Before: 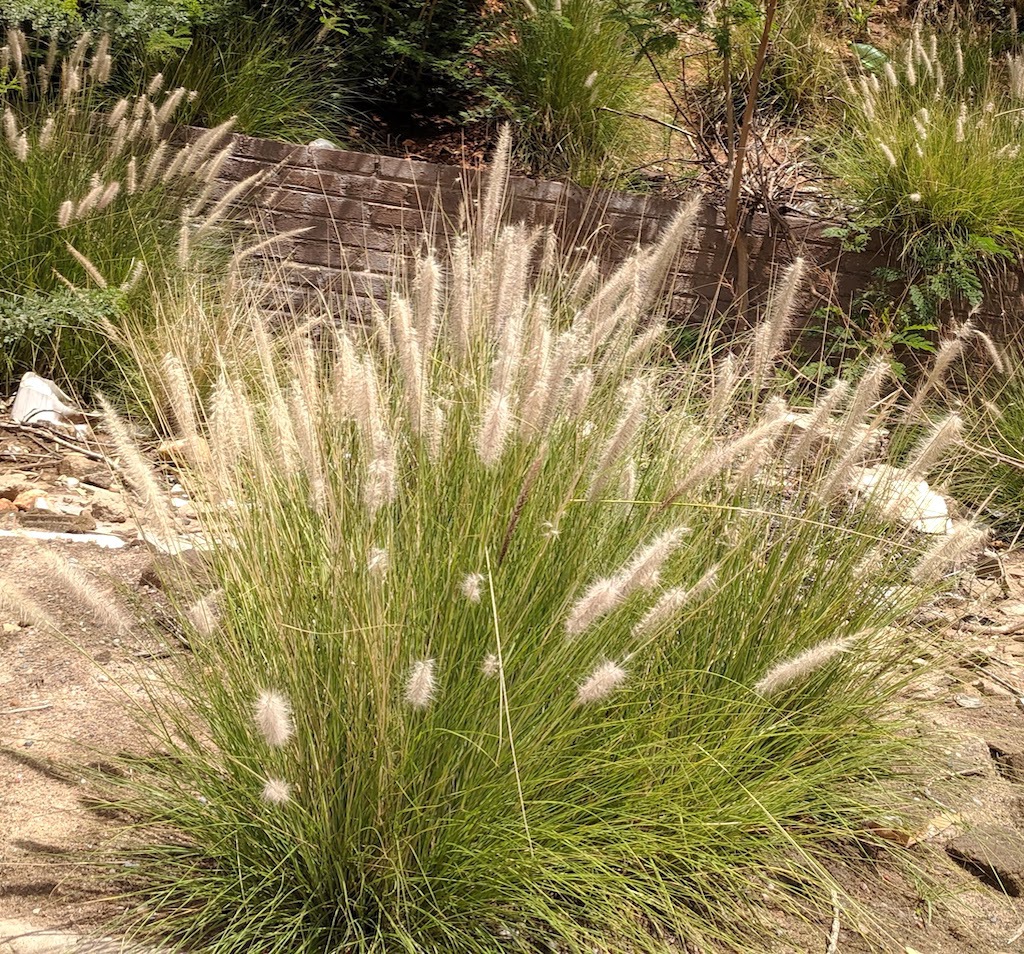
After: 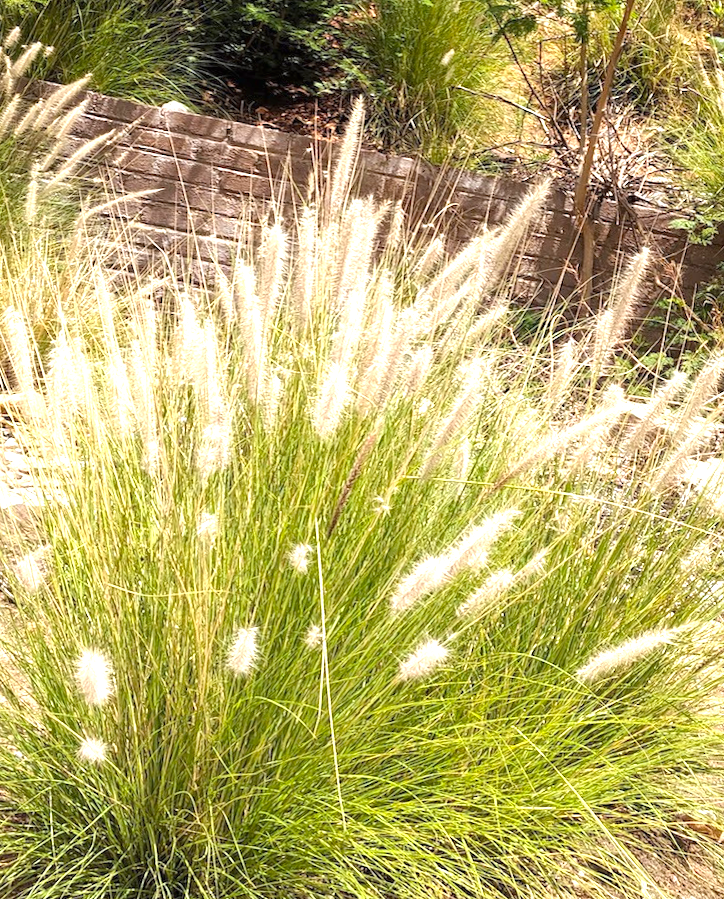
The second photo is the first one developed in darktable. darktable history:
crop and rotate: angle -3.27°, left 14.277%, top 0.028%, right 10.766%, bottom 0.028%
white balance: red 0.982, blue 1.018
exposure: black level correction 0, exposure 1 EV, compensate exposure bias true, compensate highlight preservation false
color balance: output saturation 110%
